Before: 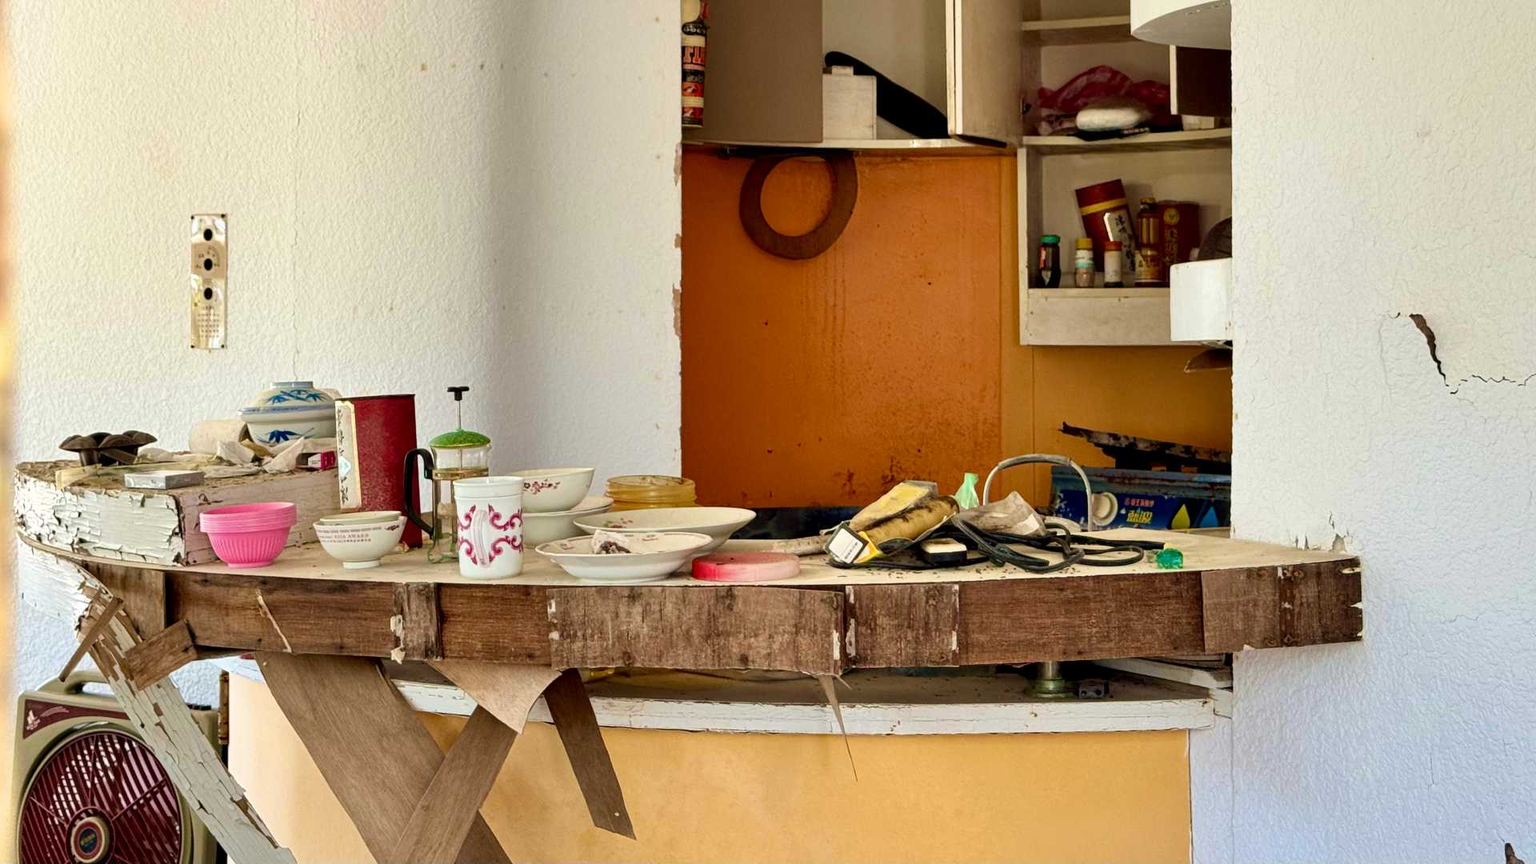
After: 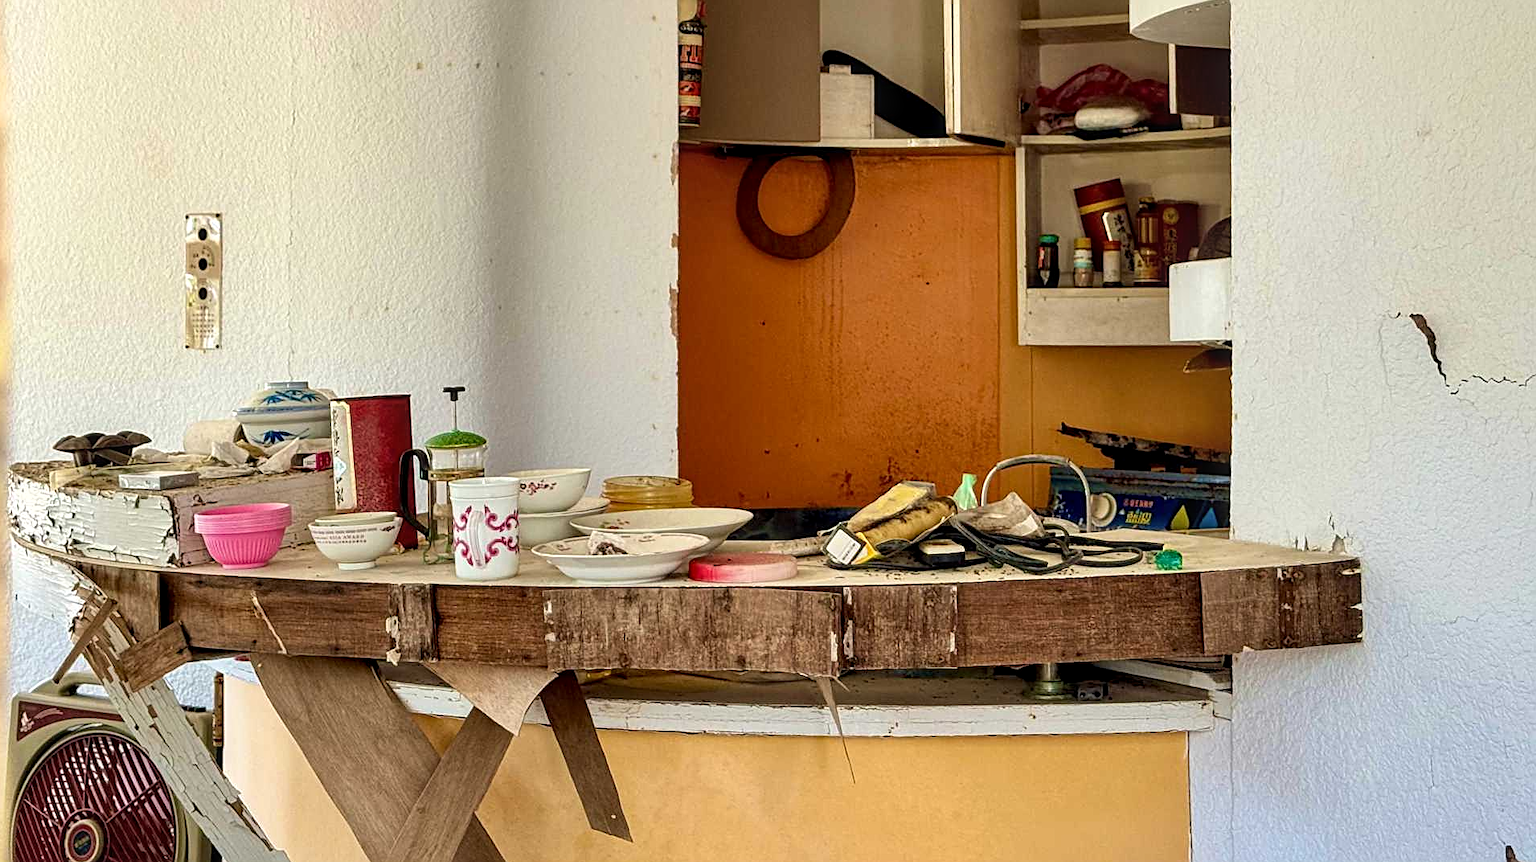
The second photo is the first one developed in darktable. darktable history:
sharpen: on, module defaults
crop and rotate: left 0.448%, top 0.268%, bottom 0.371%
local contrast: on, module defaults
